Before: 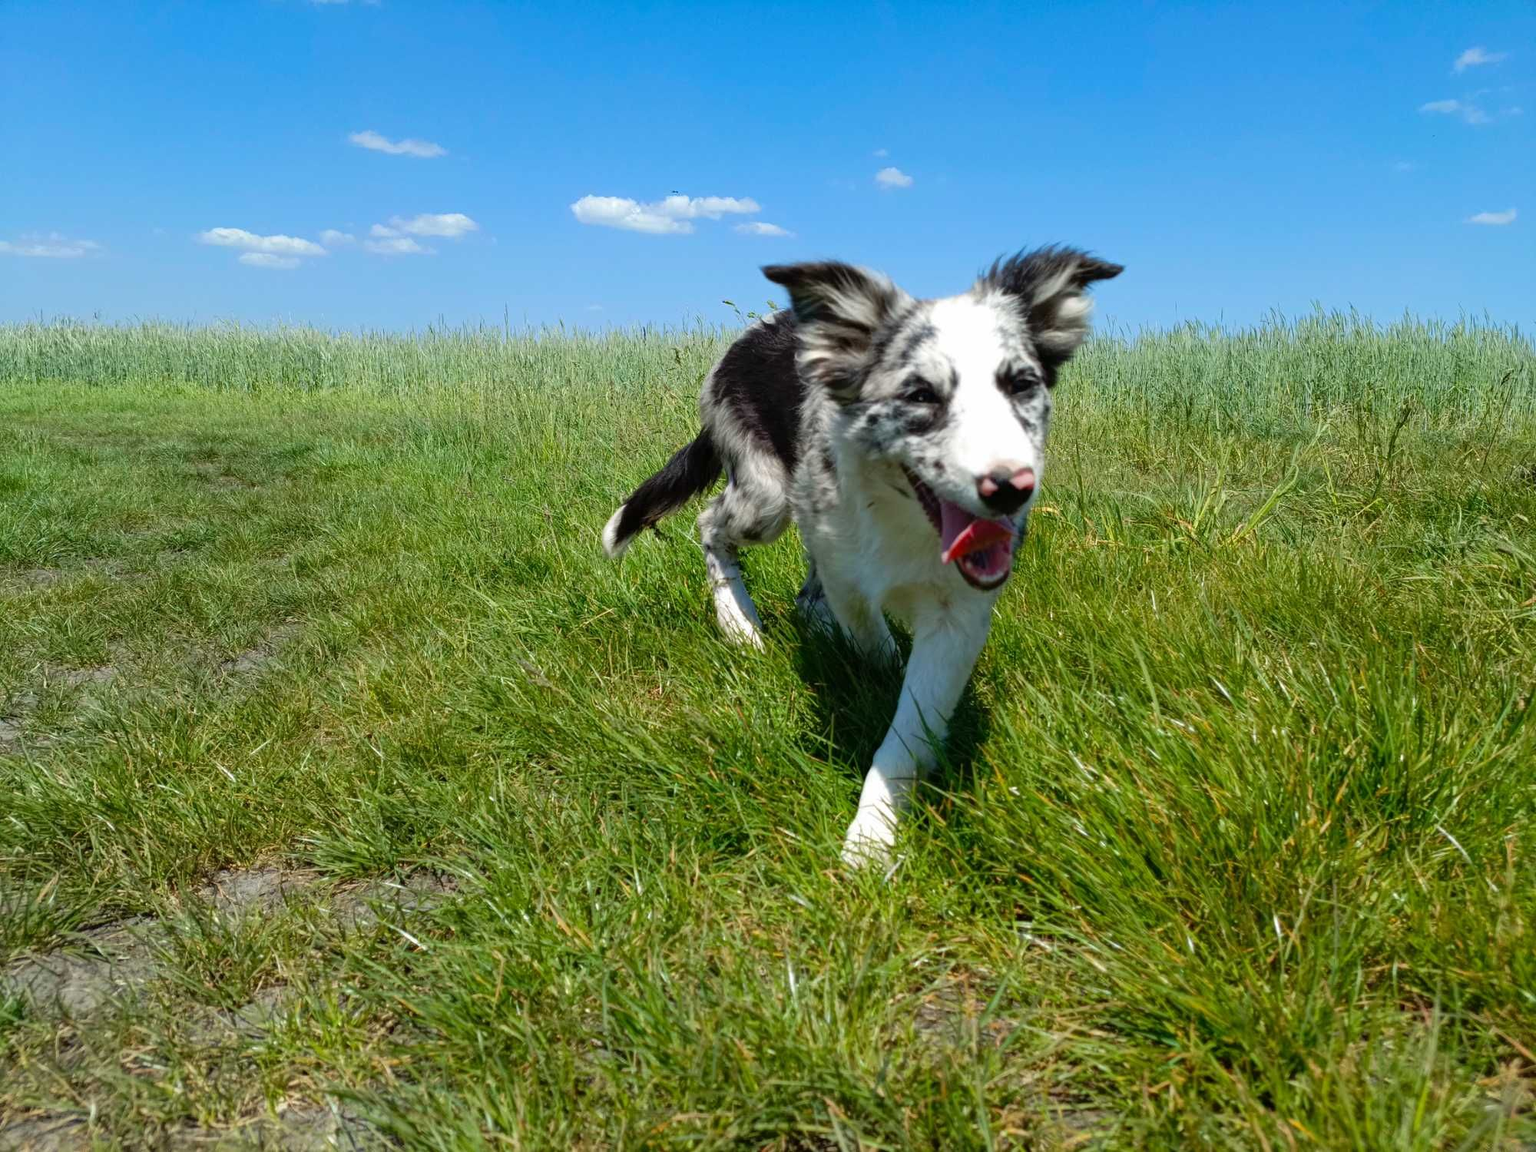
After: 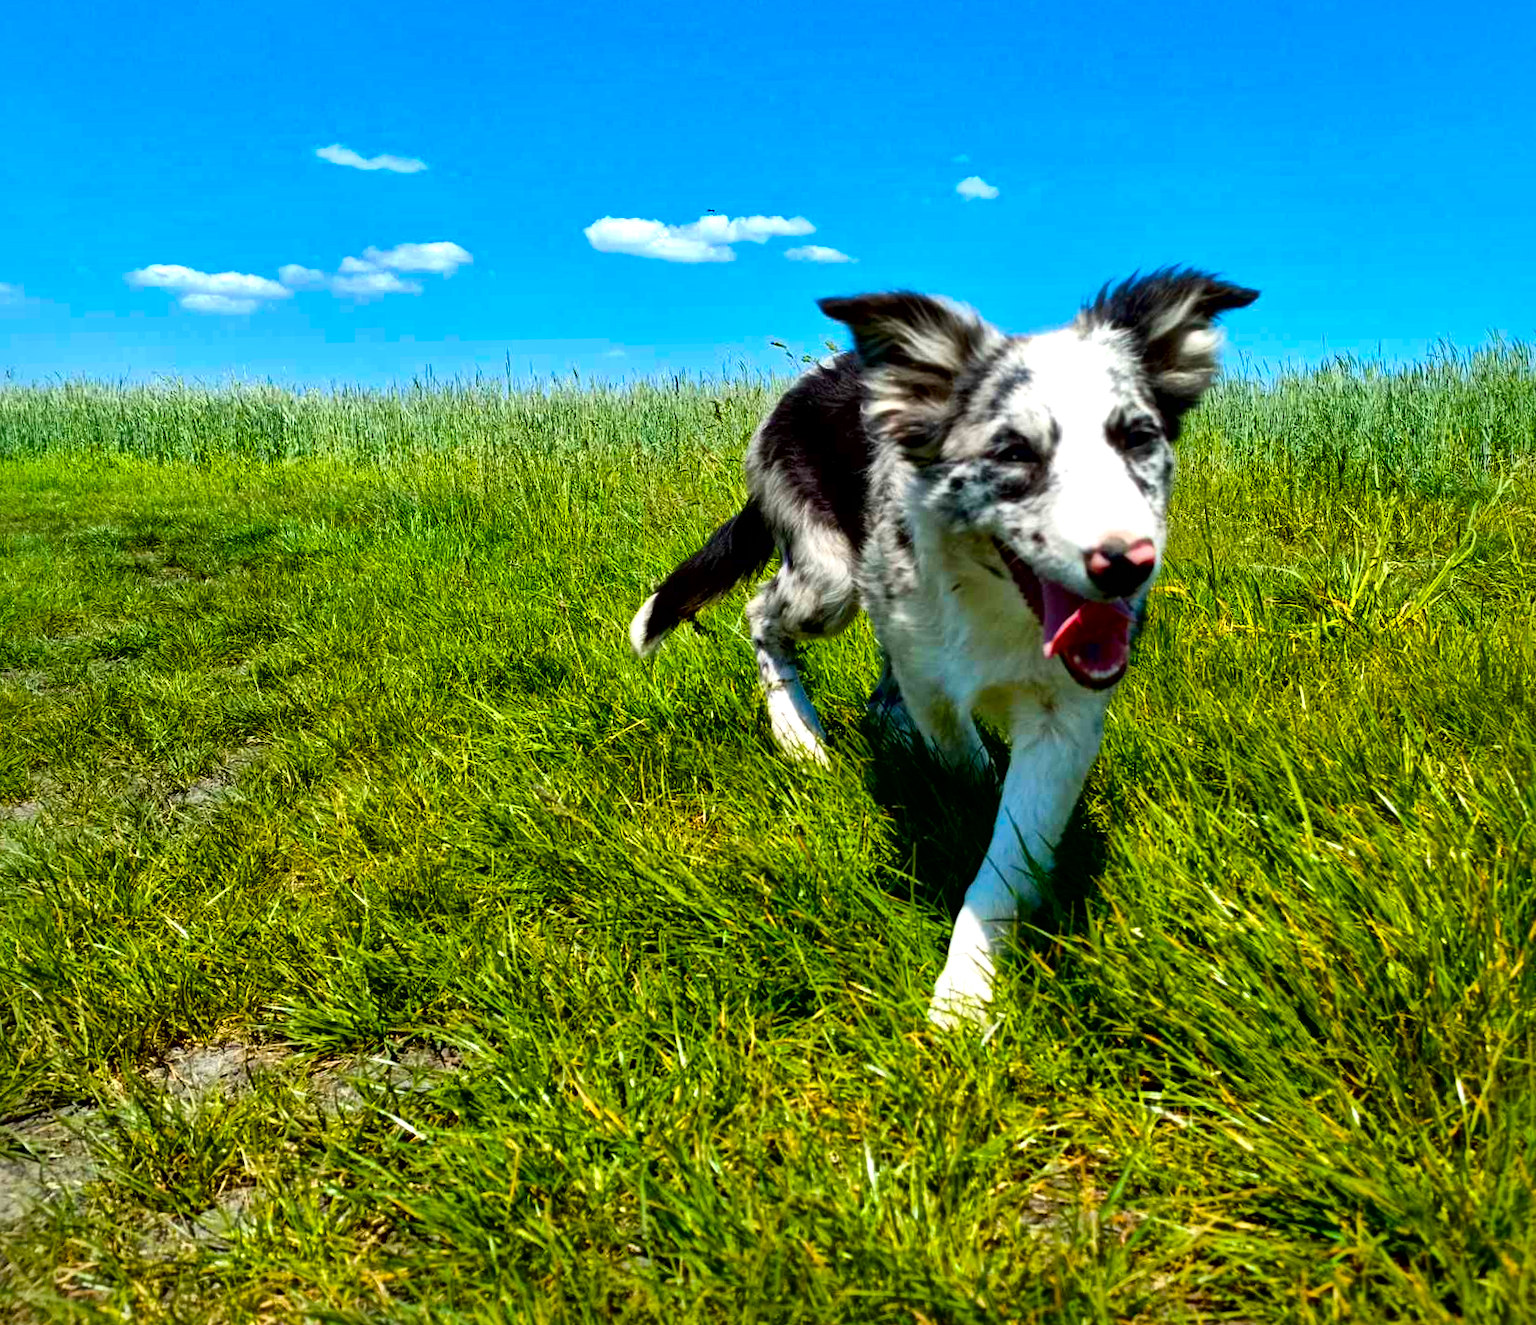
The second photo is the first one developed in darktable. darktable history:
crop and rotate: angle 1.05°, left 4.452%, top 0.696%, right 11.422%, bottom 2.521%
local contrast: mode bilateral grid, contrast 44, coarseness 69, detail 213%, midtone range 0.2
color balance rgb: linear chroma grading › global chroma 40.572%, perceptual saturation grading › global saturation 19.352%, global vibrance 20%
